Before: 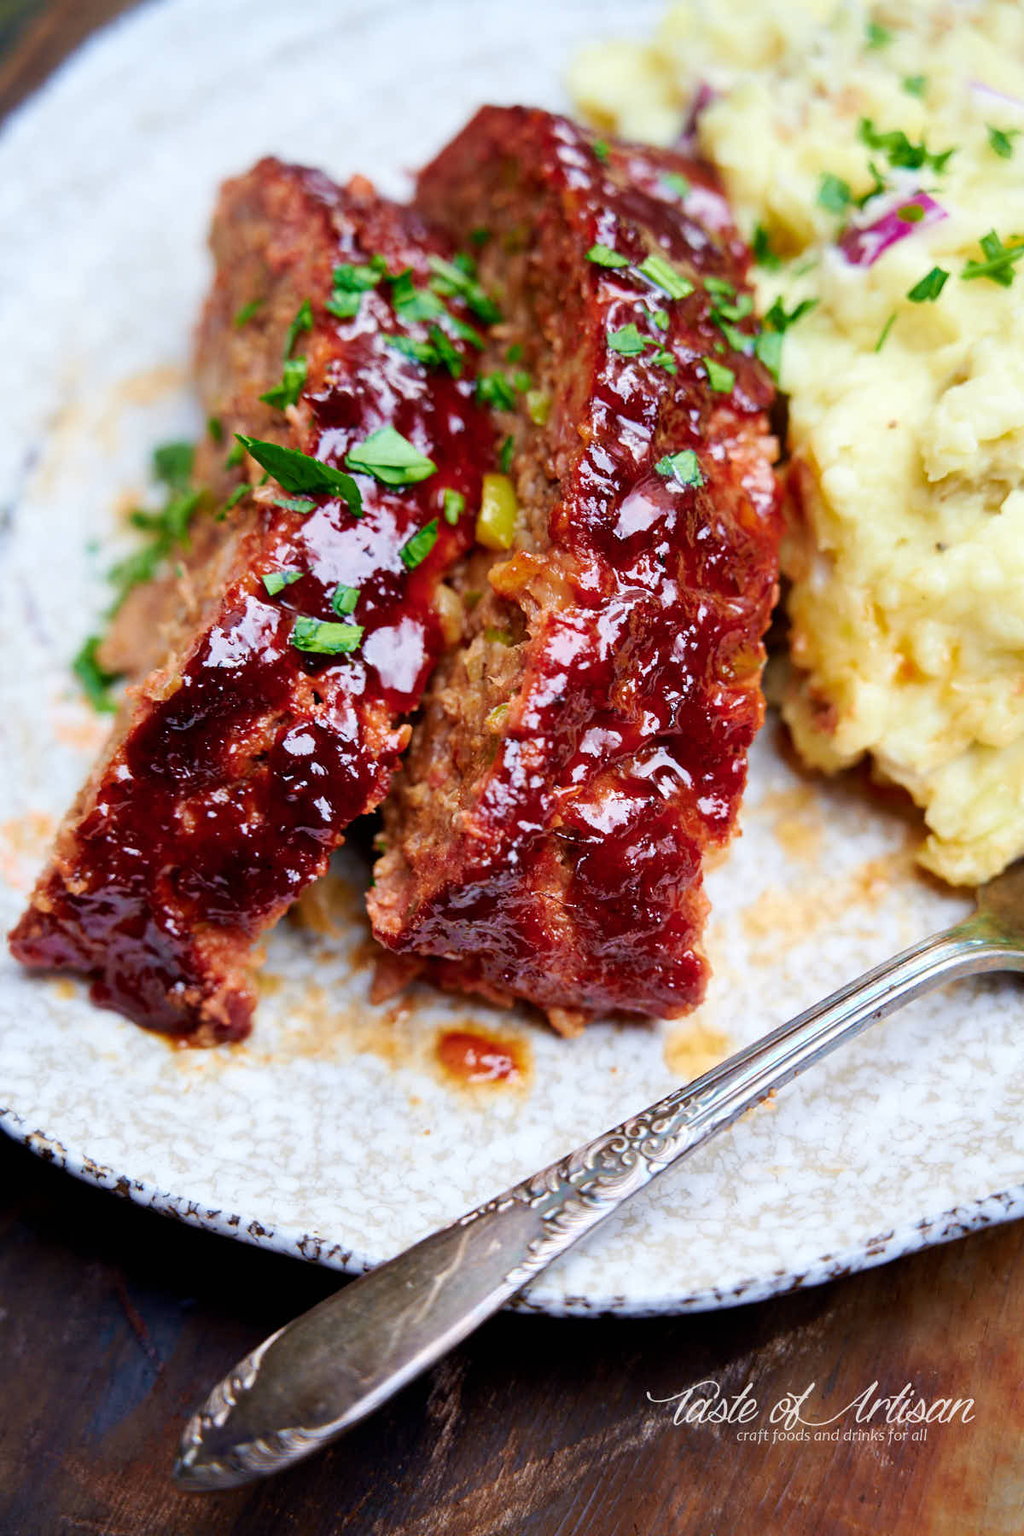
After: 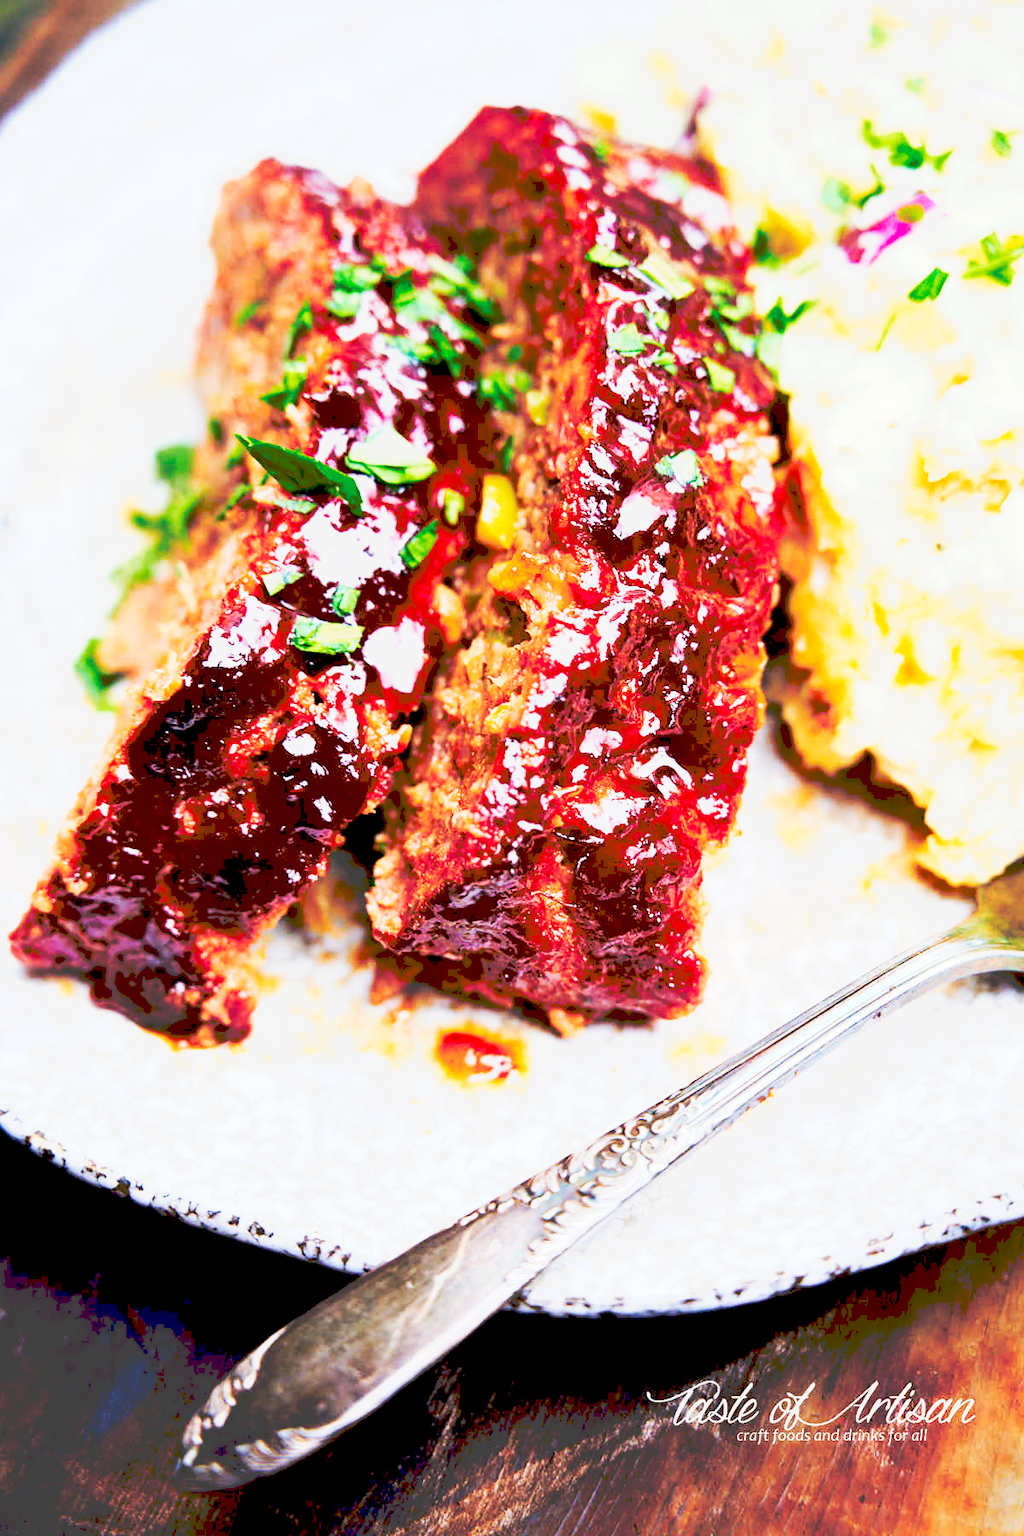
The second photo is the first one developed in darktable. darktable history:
exposure: black level correction 0.012, compensate highlight preservation false
fill light: exposure -2 EV, width 8.6
tone curve: curves: ch0 [(0, 0) (0.003, 0.279) (0.011, 0.287) (0.025, 0.295) (0.044, 0.304) (0.069, 0.316) (0.1, 0.319) (0.136, 0.316) (0.177, 0.32) (0.224, 0.359) (0.277, 0.421) (0.335, 0.511) (0.399, 0.639) (0.468, 0.734) (0.543, 0.827) (0.623, 0.89) (0.709, 0.944) (0.801, 0.965) (0.898, 0.968) (1, 1)], preserve colors none
